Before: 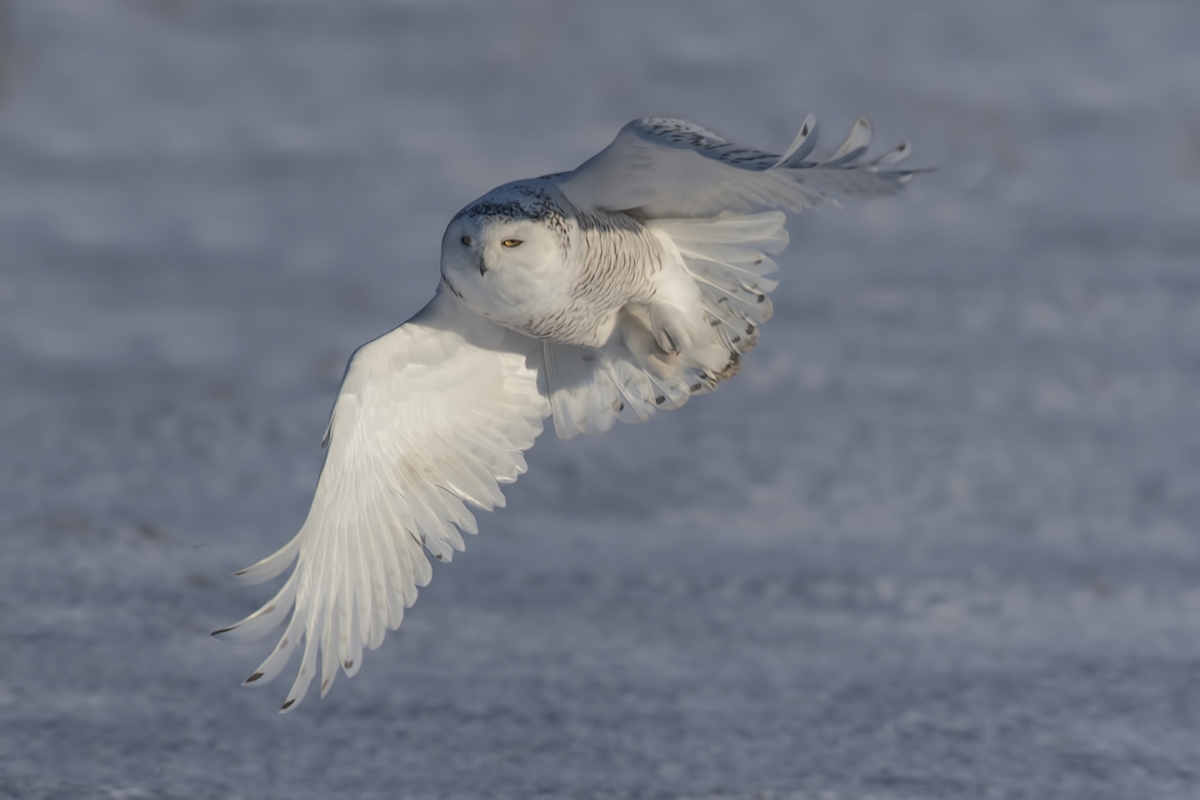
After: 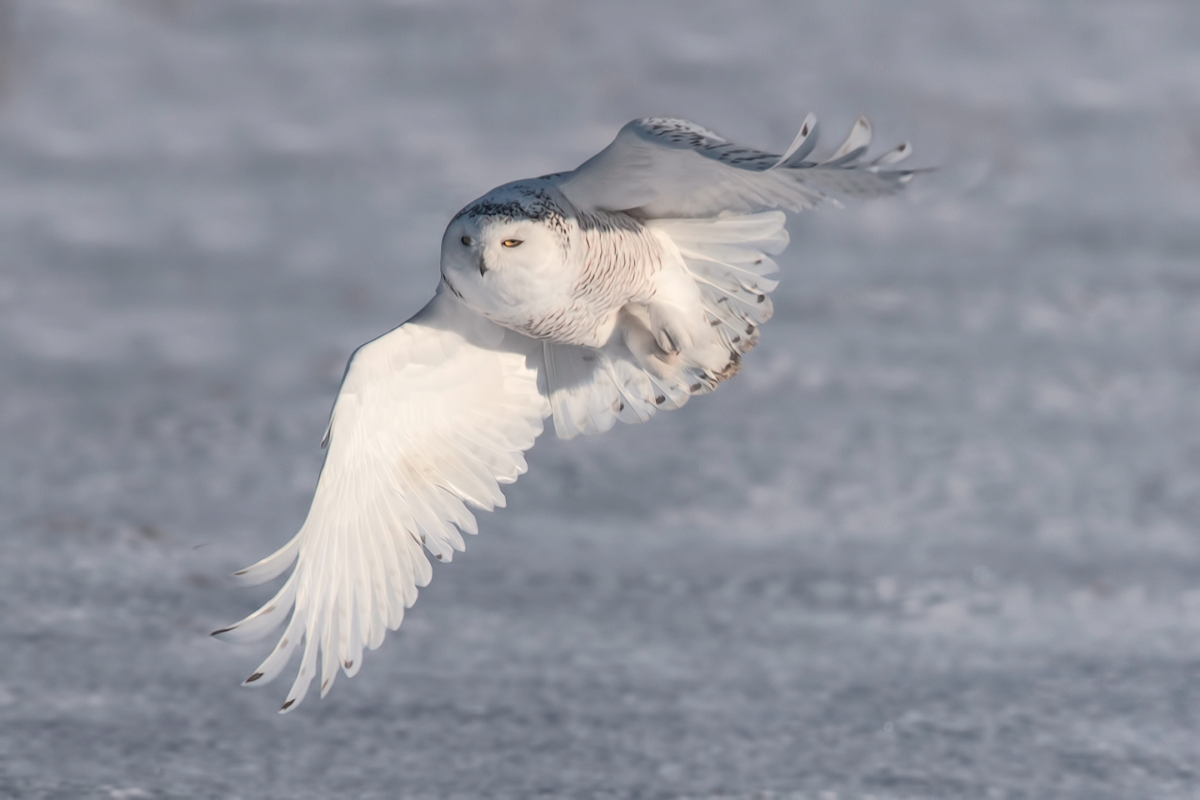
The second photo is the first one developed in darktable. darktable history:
tone curve: curves: ch0 [(0.003, 0.029) (0.188, 0.252) (0.46, 0.56) (0.608, 0.748) (0.871, 0.955) (1, 1)]; ch1 [(0, 0) (0.35, 0.356) (0.45, 0.453) (0.508, 0.515) (0.618, 0.634) (1, 1)]; ch2 [(0, 0) (0.456, 0.469) (0.5, 0.5) (0.634, 0.625) (1, 1)], color space Lab, independent channels, preserve colors none
